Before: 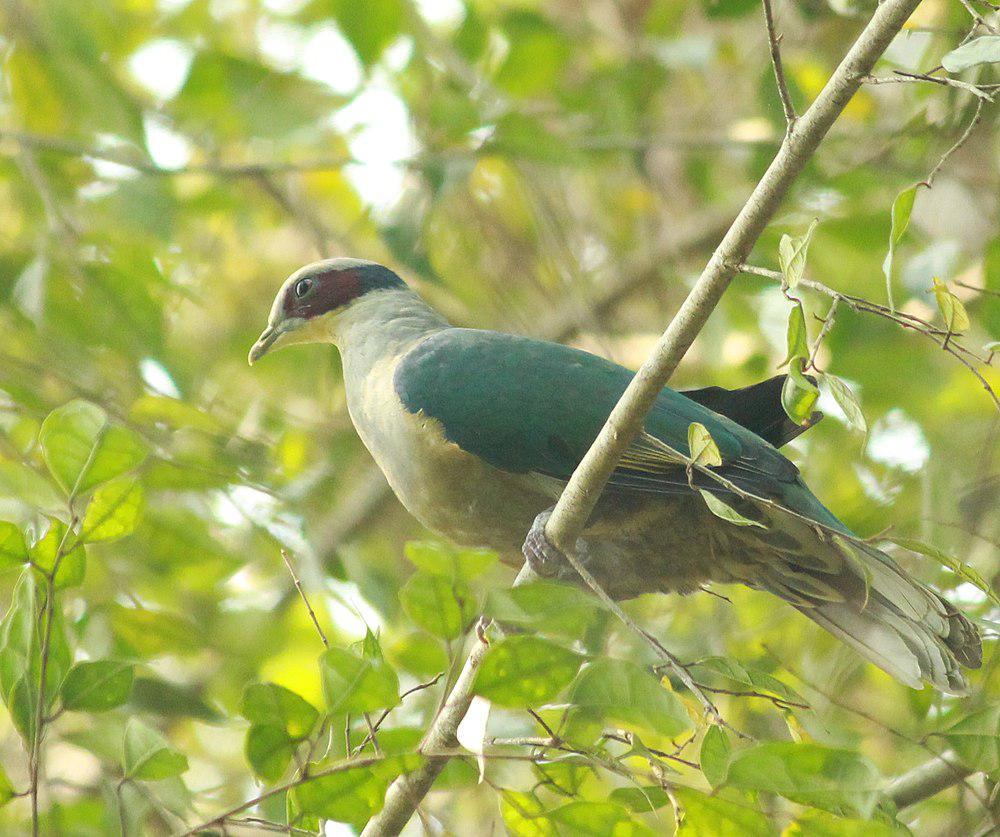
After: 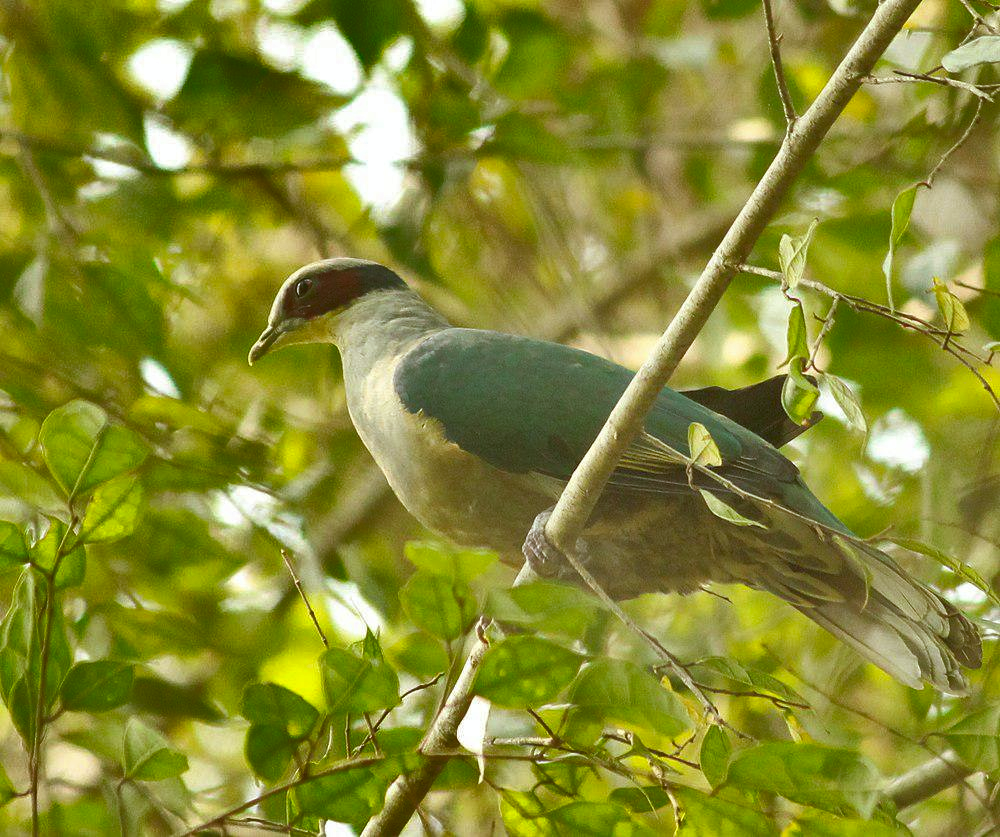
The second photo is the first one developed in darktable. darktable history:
shadows and highlights: shadows 19.47, highlights -84.65, soften with gaussian
color correction: highlights a* -0.581, highlights b* 0.174, shadows a* 5.2, shadows b* 20.48
